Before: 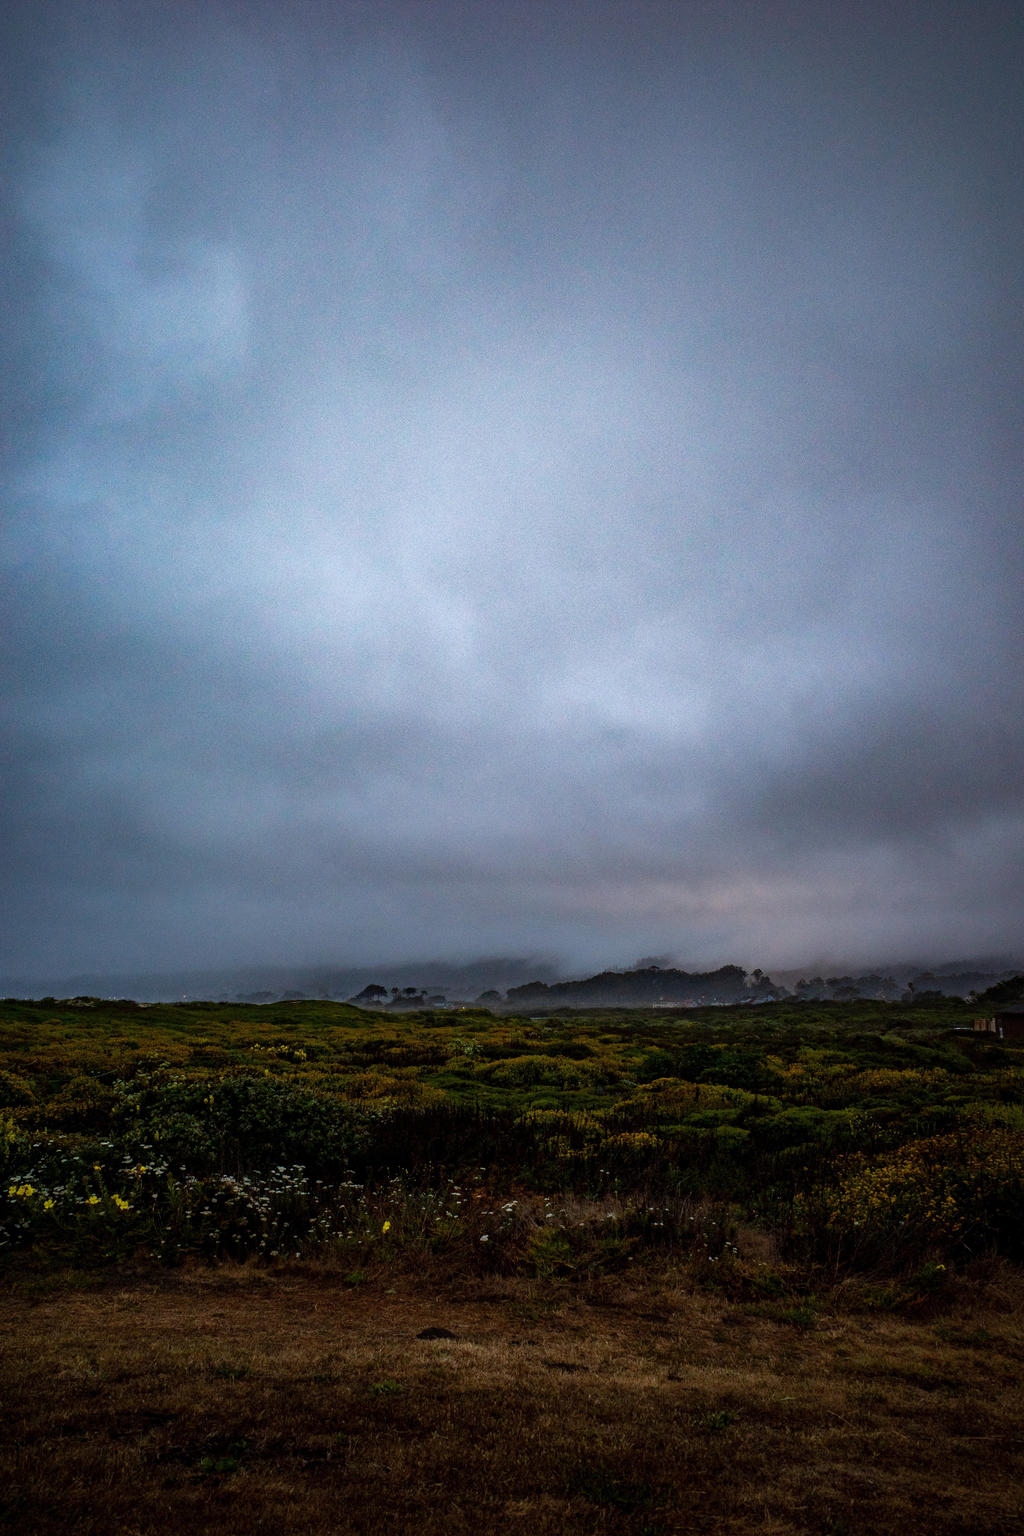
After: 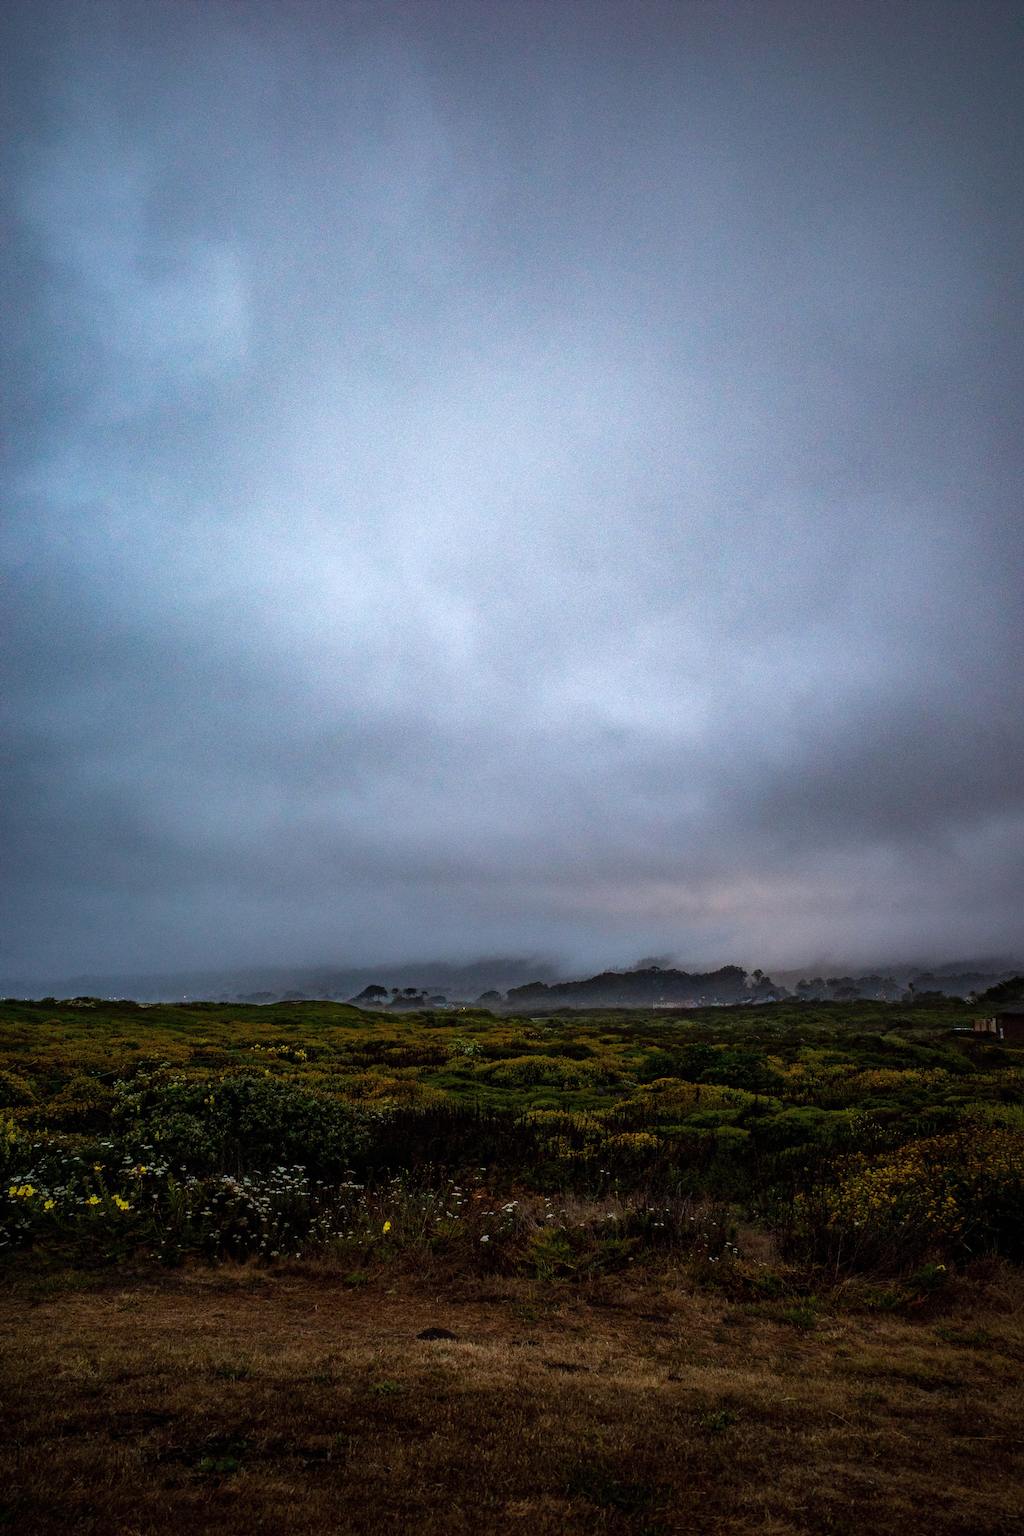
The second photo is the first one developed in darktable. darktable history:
exposure: black level correction 0, exposure 0.199 EV, compensate exposure bias true, compensate highlight preservation false
